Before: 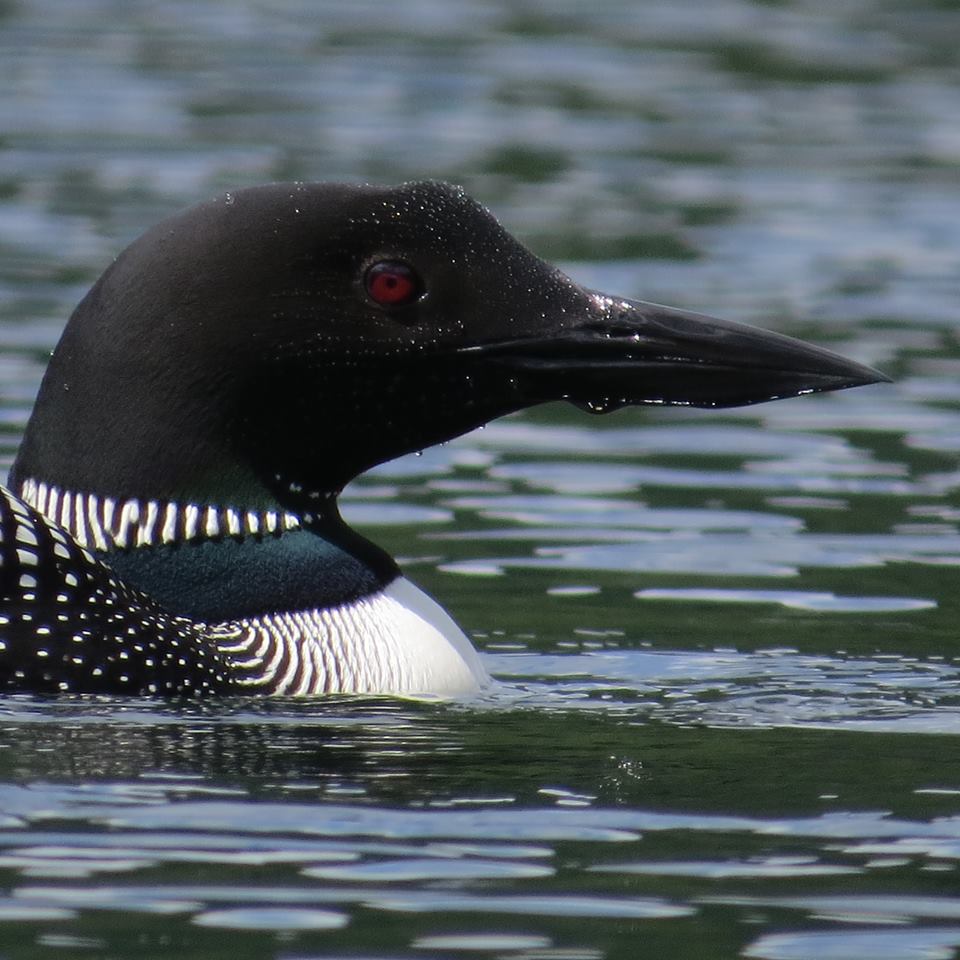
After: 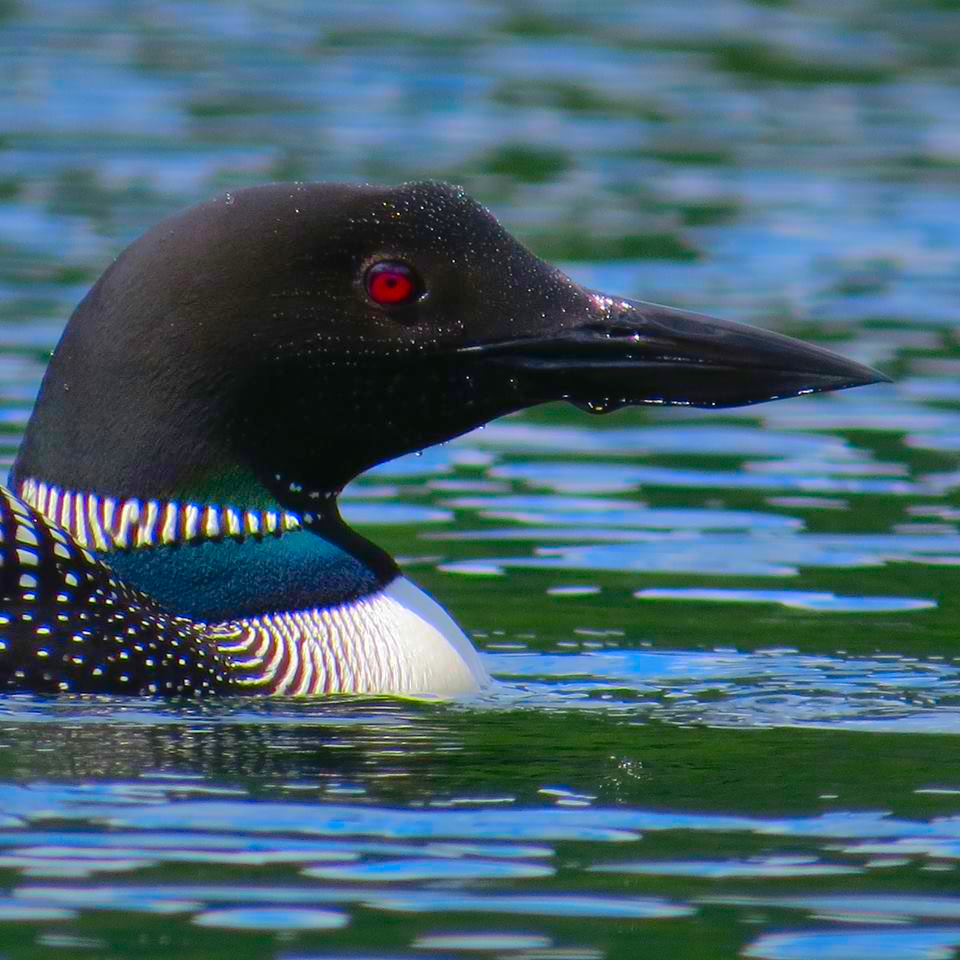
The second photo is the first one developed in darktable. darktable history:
contrast brightness saturation: saturation 0.134
color correction: highlights b* -0.044, saturation 2.18
shadows and highlights: on, module defaults
